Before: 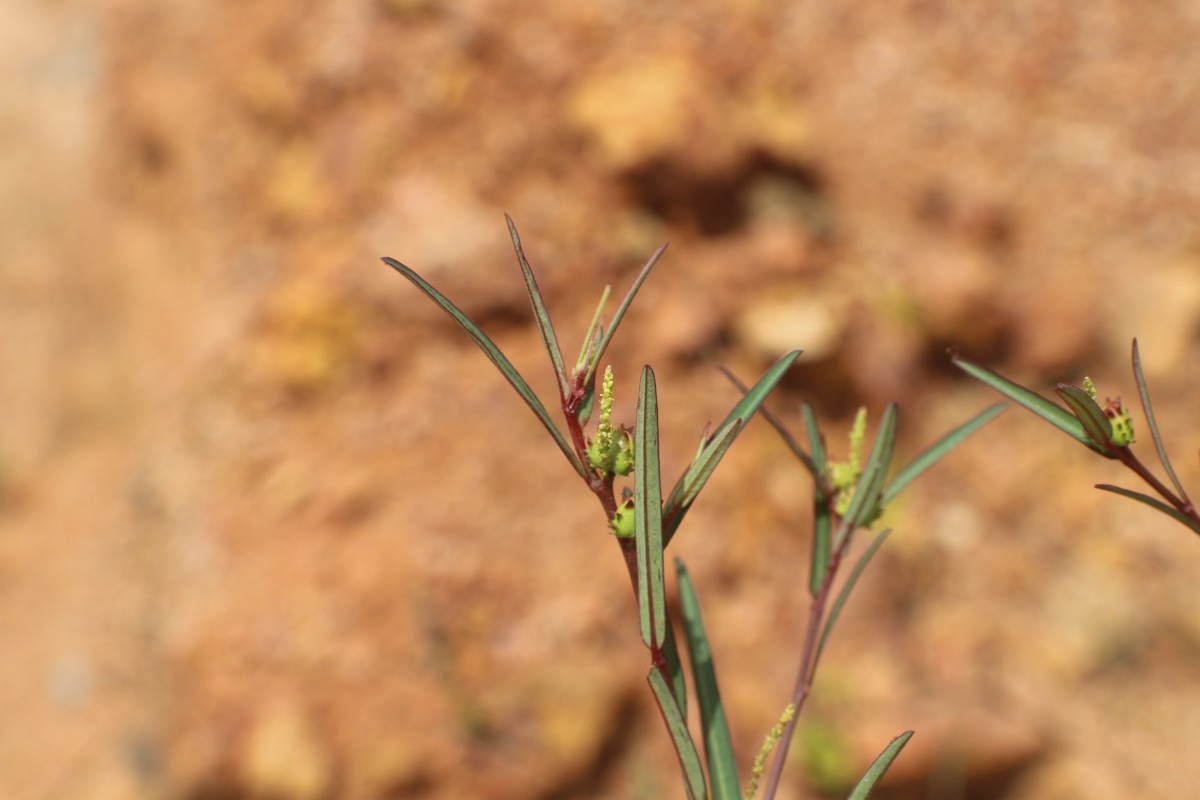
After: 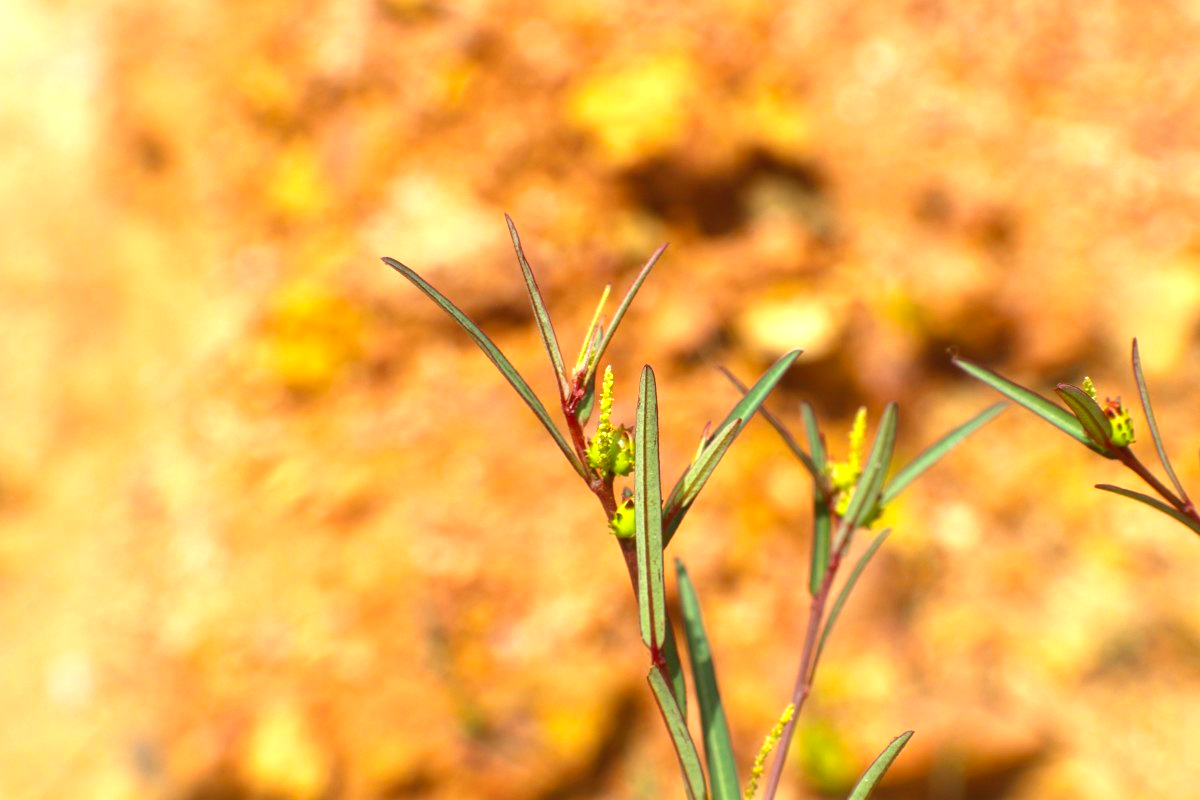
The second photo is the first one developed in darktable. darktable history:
color balance rgb: perceptual saturation grading › global saturation 30.698%, perceptual brilliance grading › global brilliance 29.586%
